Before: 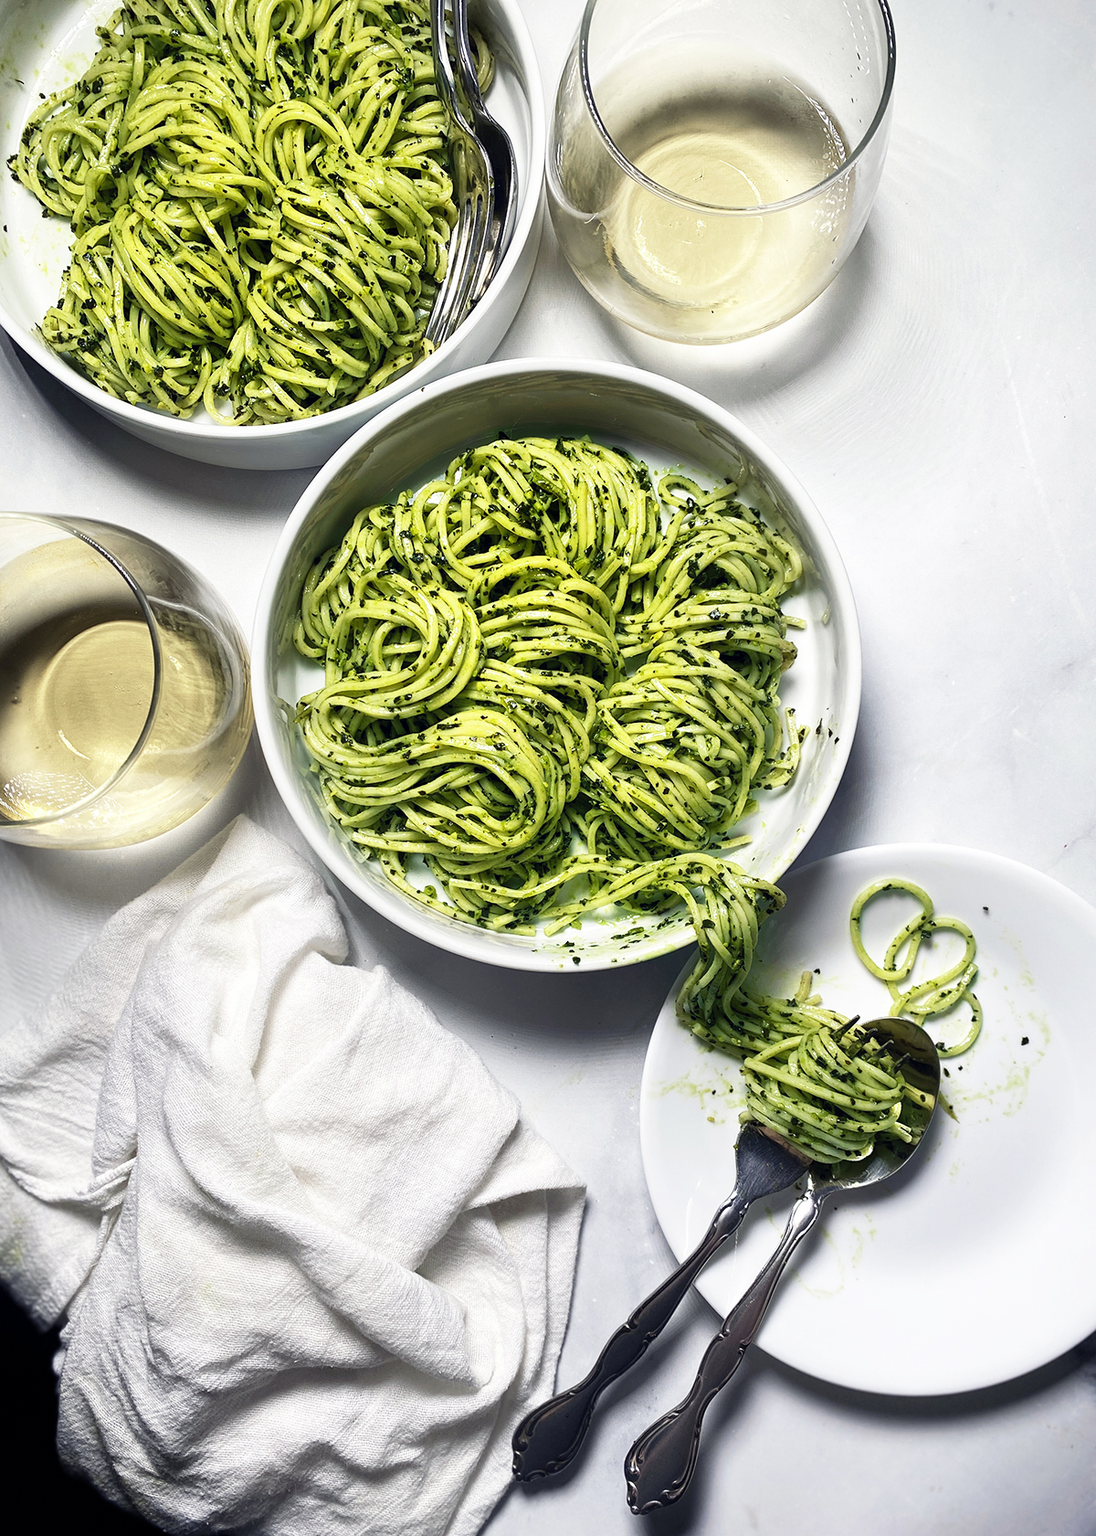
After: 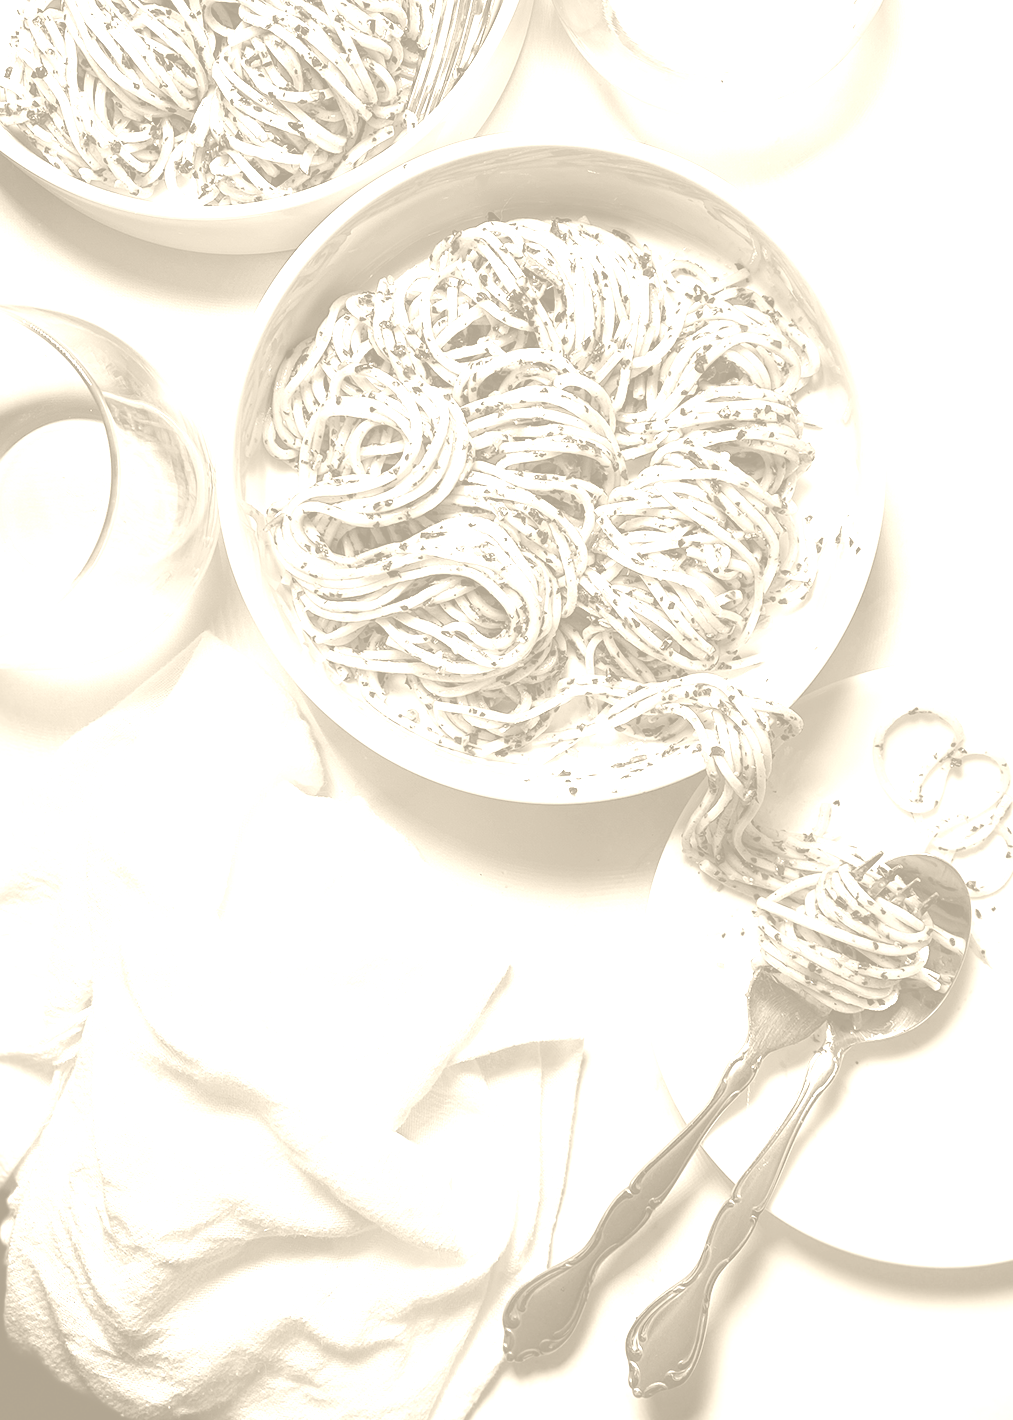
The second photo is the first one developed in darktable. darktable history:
crop and rotate: left 4.842%, top 15.51%, right 10.668%
colorize: hue 36°, saturation 71%, lightness 80.79%
color balance rgb: perceptual saturation grading › global saturation 25%, global vibrance 20%
